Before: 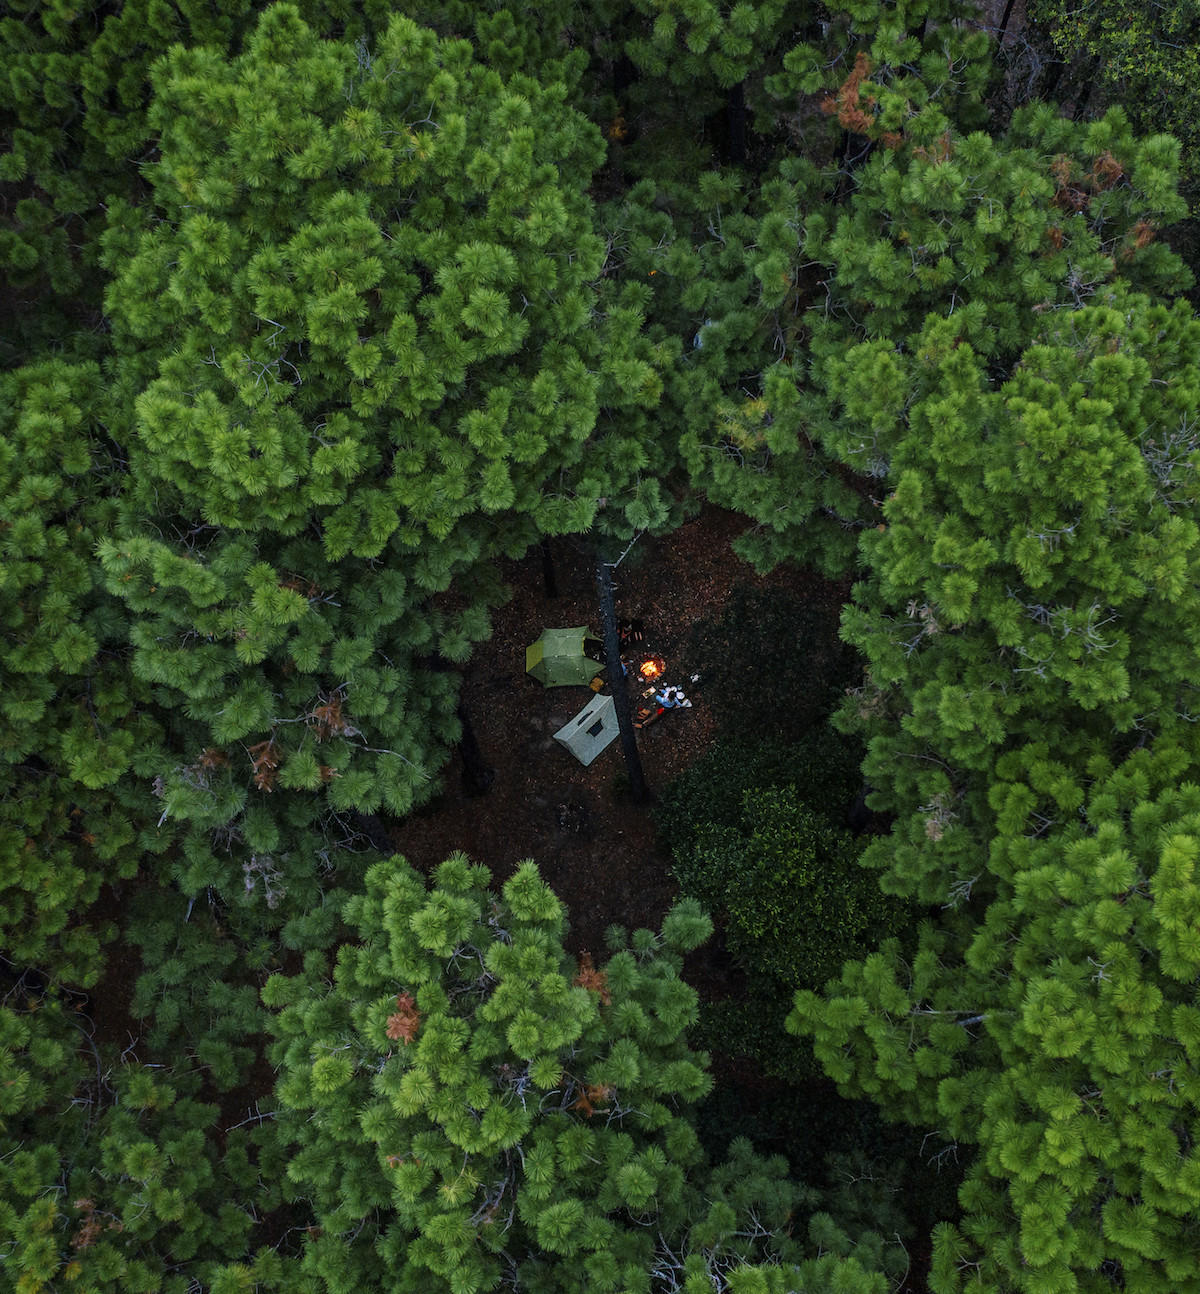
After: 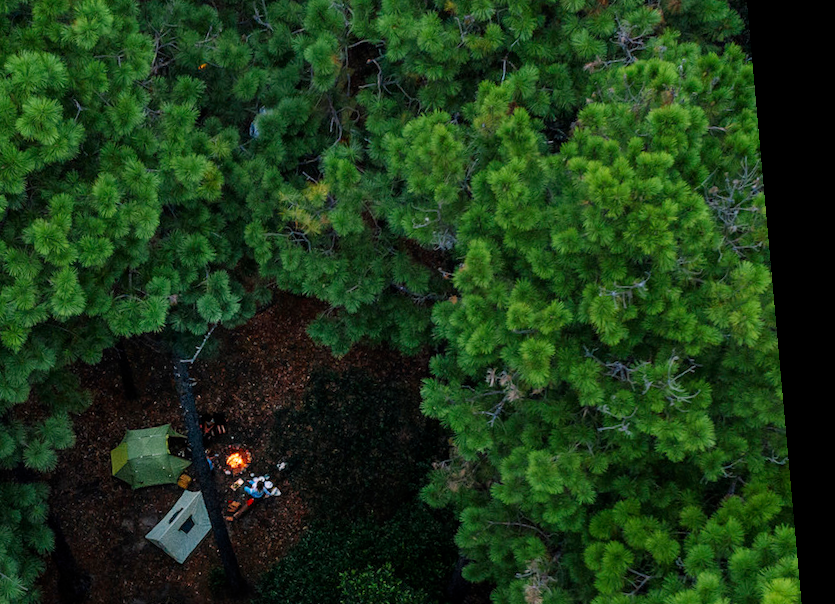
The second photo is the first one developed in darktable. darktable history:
rotate and perspective: rotation -5.2°, automatic cropping off
tone equalizer: on, module defaults
crop: left 36.005%, top 18.293%, right 0.31%, bottom 38.444%
